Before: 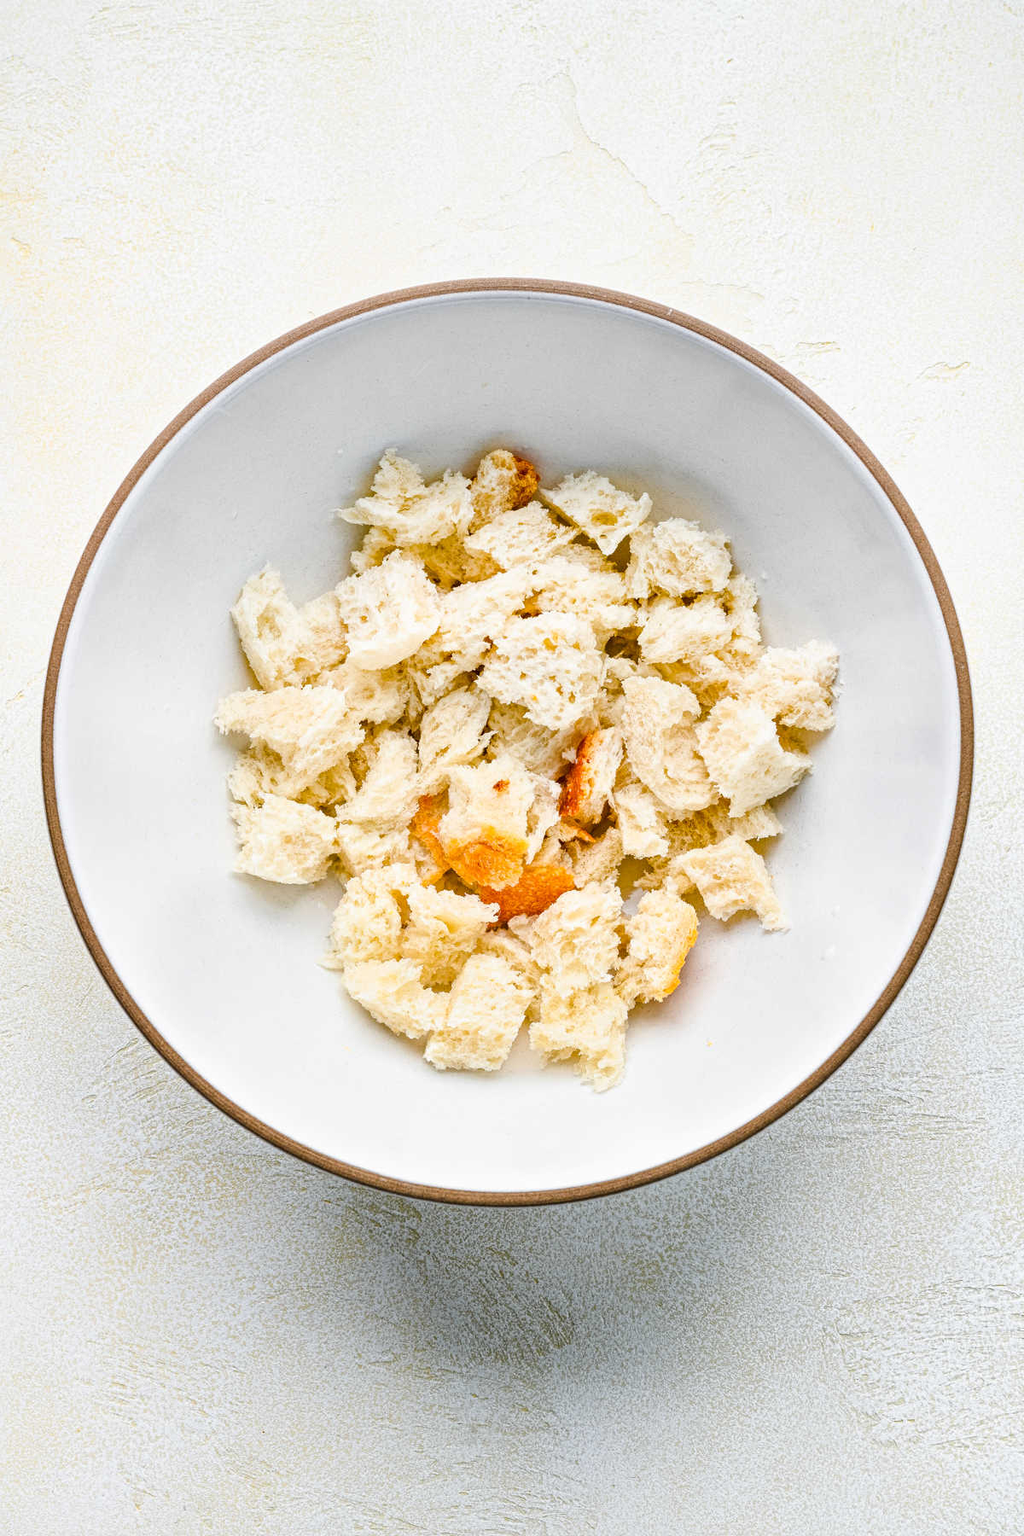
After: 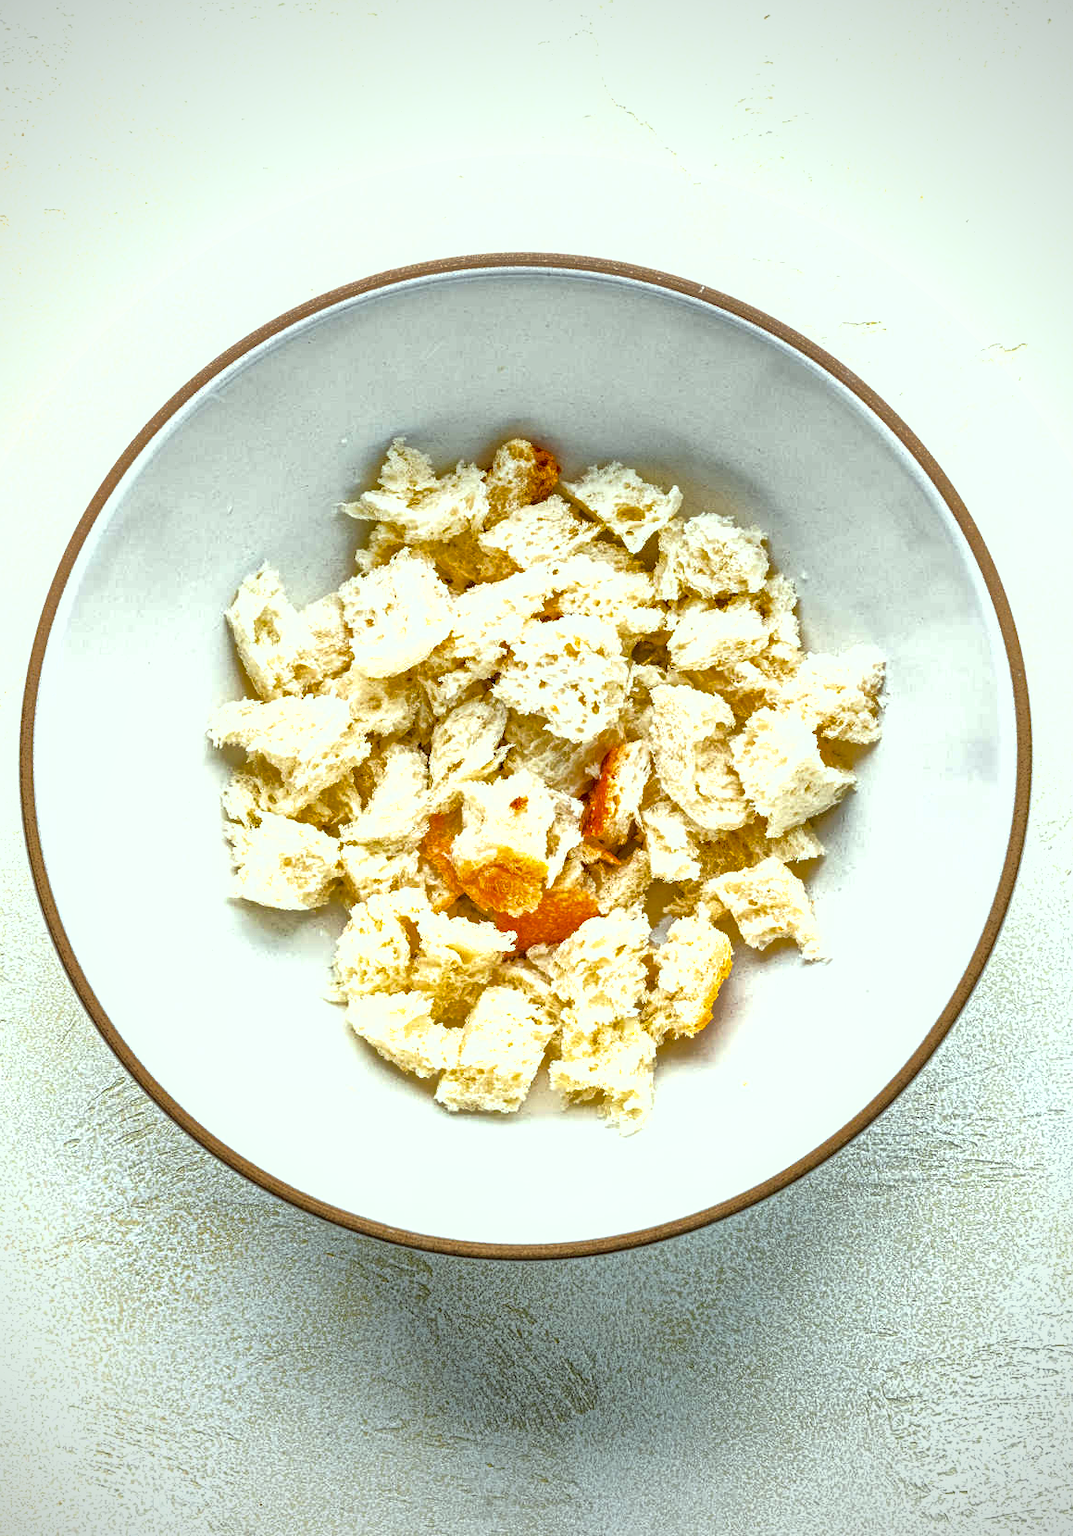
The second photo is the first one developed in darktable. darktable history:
local contrast: on, module defaults
crop: left 2.277%, top 2.989%, right 1.128%, bottom 4.838%
shadows and highlights: on, module defaults
exposure: black level correction 0.002, compensate exposure bias true, compensate highlight preservation false
vignetting: unbound false
color correction: highlights a* -8.45, highlights b* 3.72
tone equalizer: -8 EV -0.388 EV, -7 EV -0.428 EV, -6 EV -0.35 EV, -5 EV -0.211 EV, -3 EV 0.229 EV, -2 EV 0.313 EV, -1 EV 0.365 EV, +0 EV 0.41 EV, edges refinement/feathering 500, mask exposure compensation -1.57 EV, preserve details no
